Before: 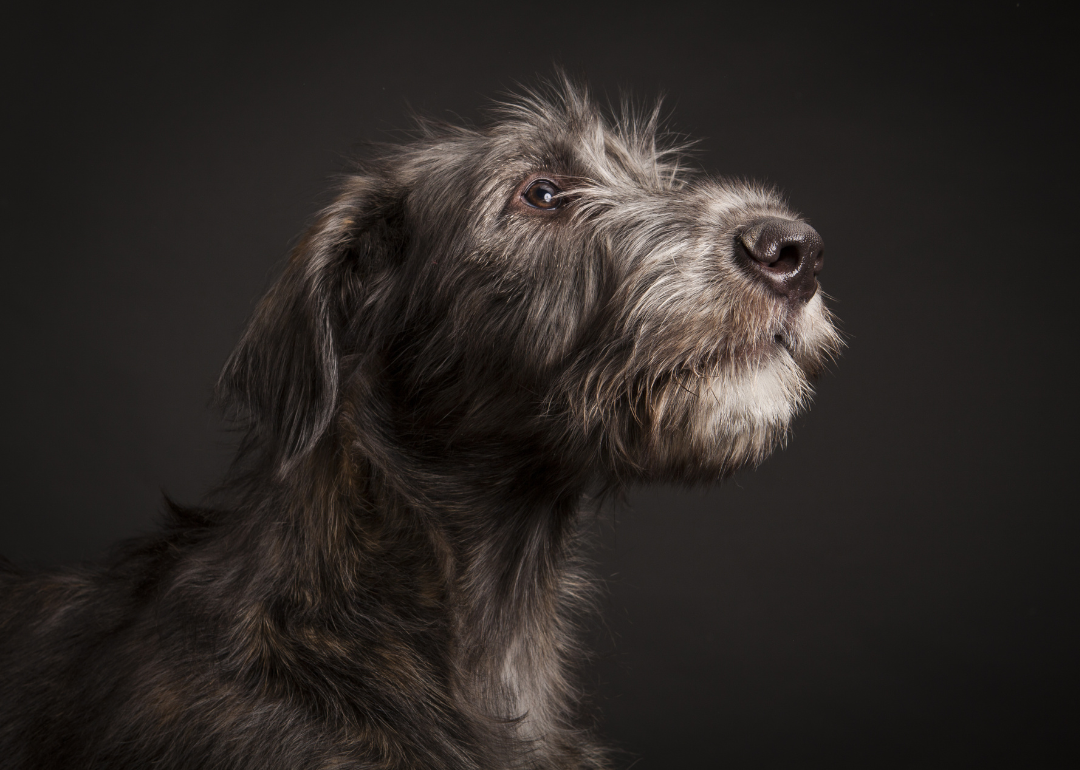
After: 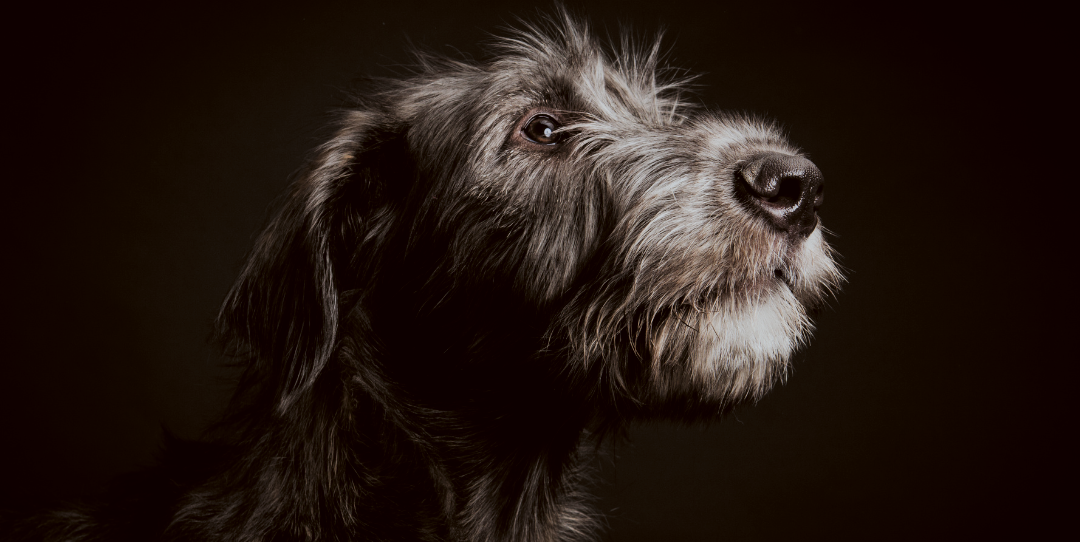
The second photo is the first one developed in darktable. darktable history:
filmic rgb: black relative exposure -5.04 EV, white relative exposure 4 EV, threshold 2.99 EV, hardness 2.89, contrast 1.183, color science v5 (2021), contrast in shadows safe, contrast in highlights safe, enable highlight reconstruction true
color correction: highlights a* -3.54, highlights b* -6.51, shadows a* 3.21, shadows b* 5.68
crop and rotate: top 8.443%, bottom 21.111%
